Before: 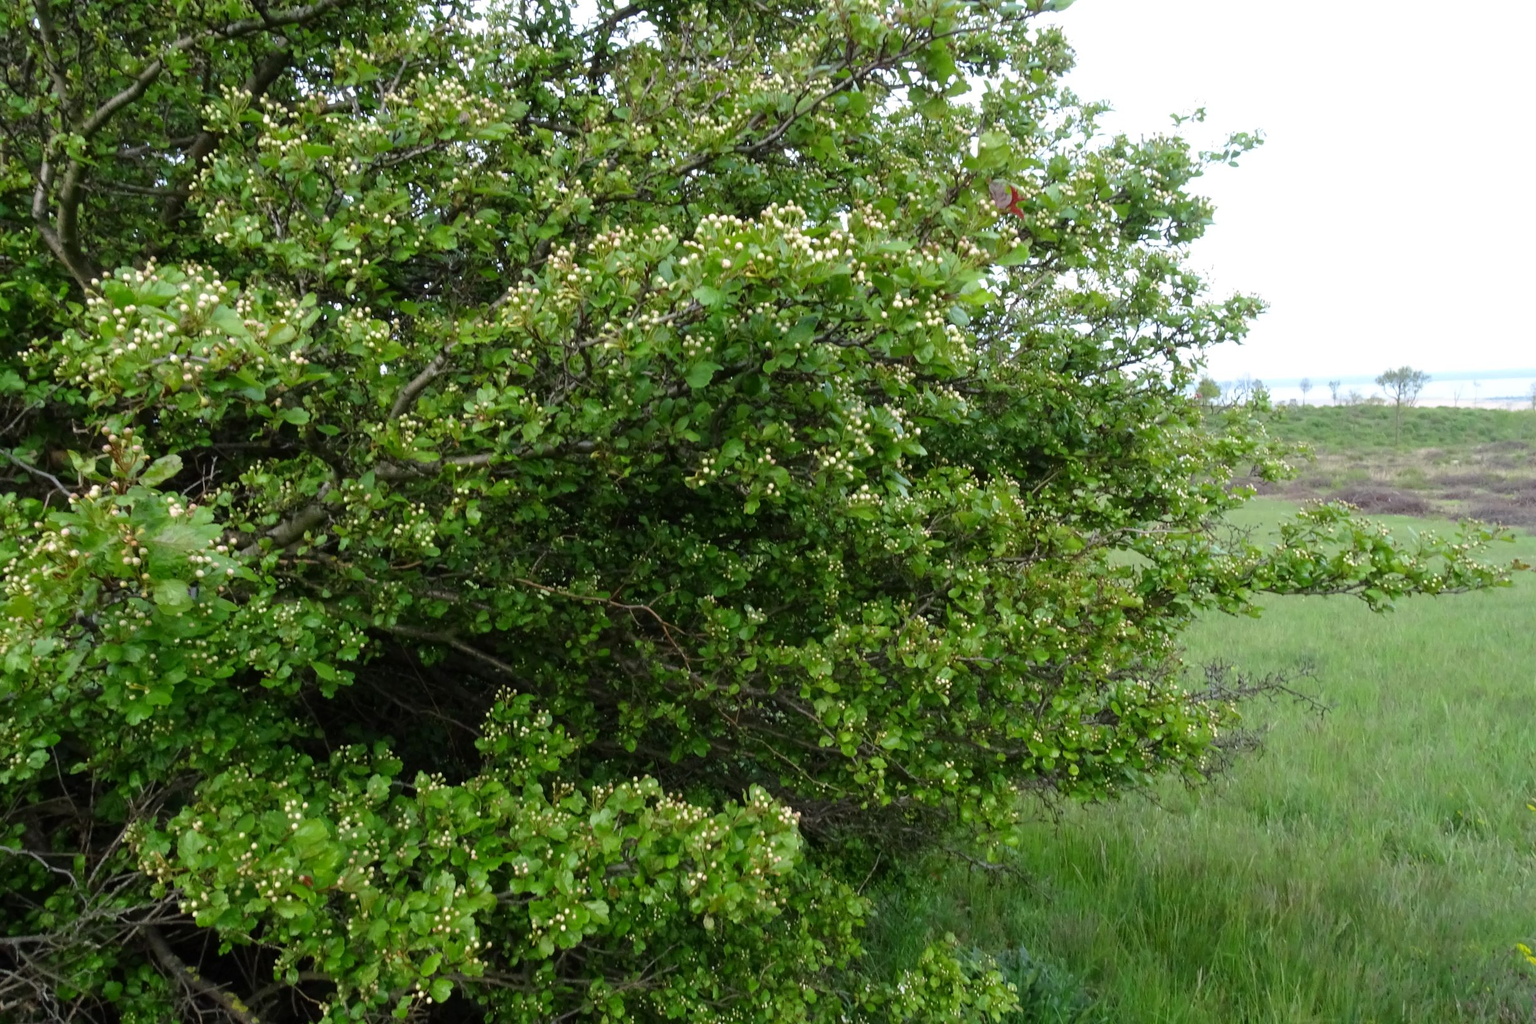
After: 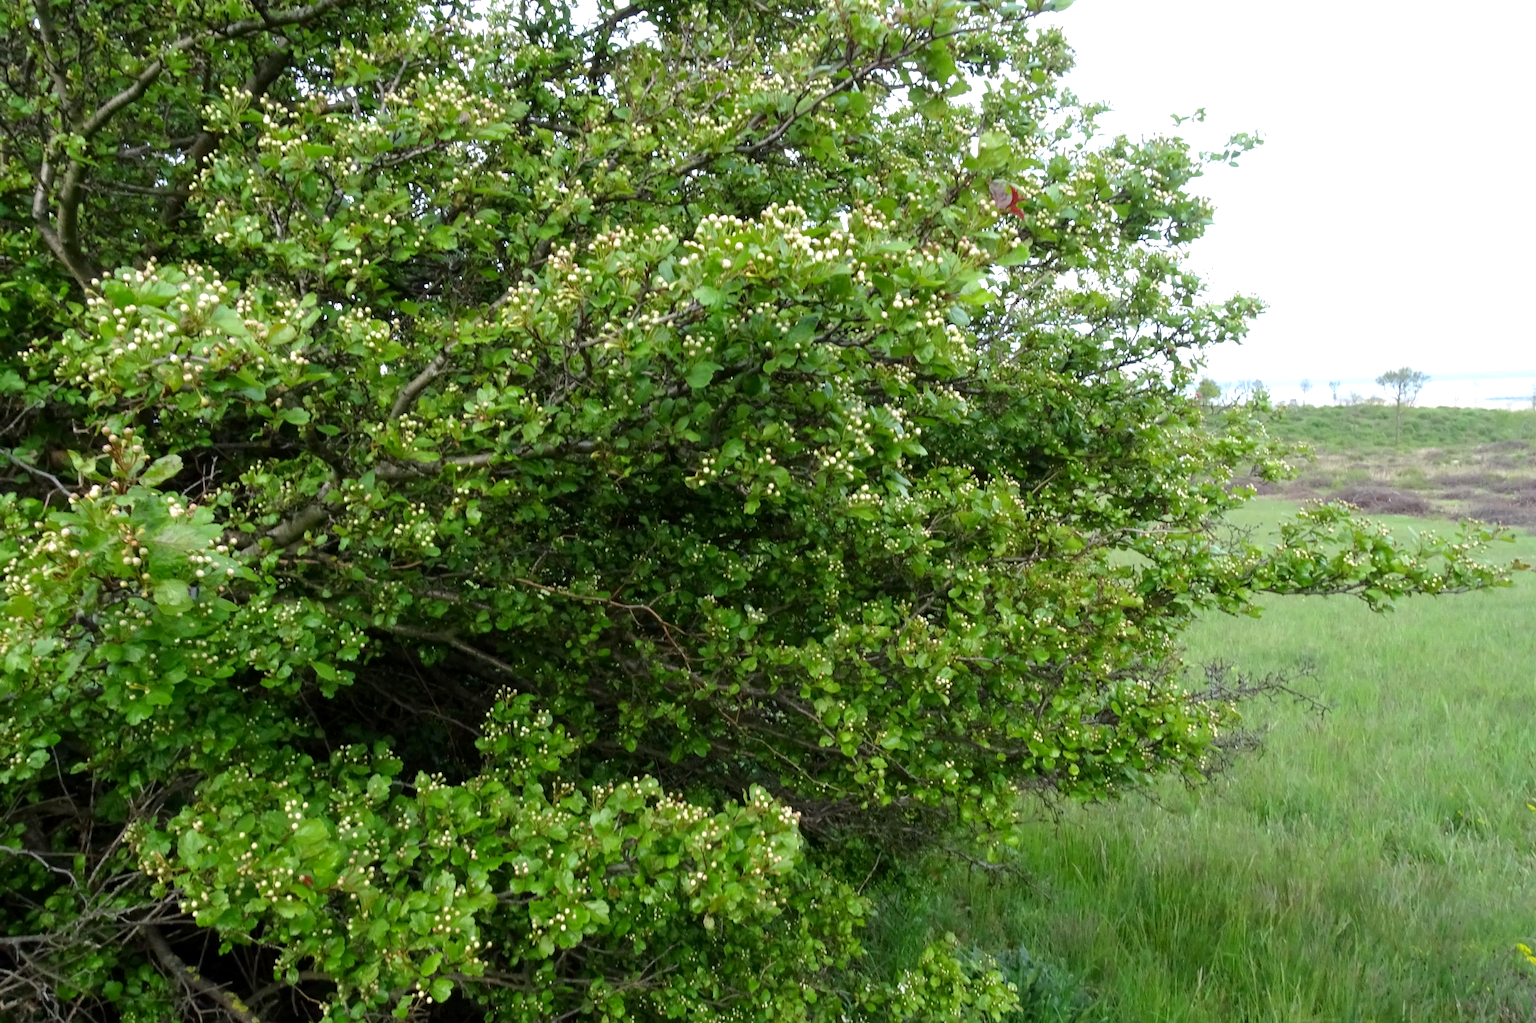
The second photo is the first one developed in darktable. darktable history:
exposure: black level correction 0.001, exposure 0.297 EV, compensate highlight preservation false
